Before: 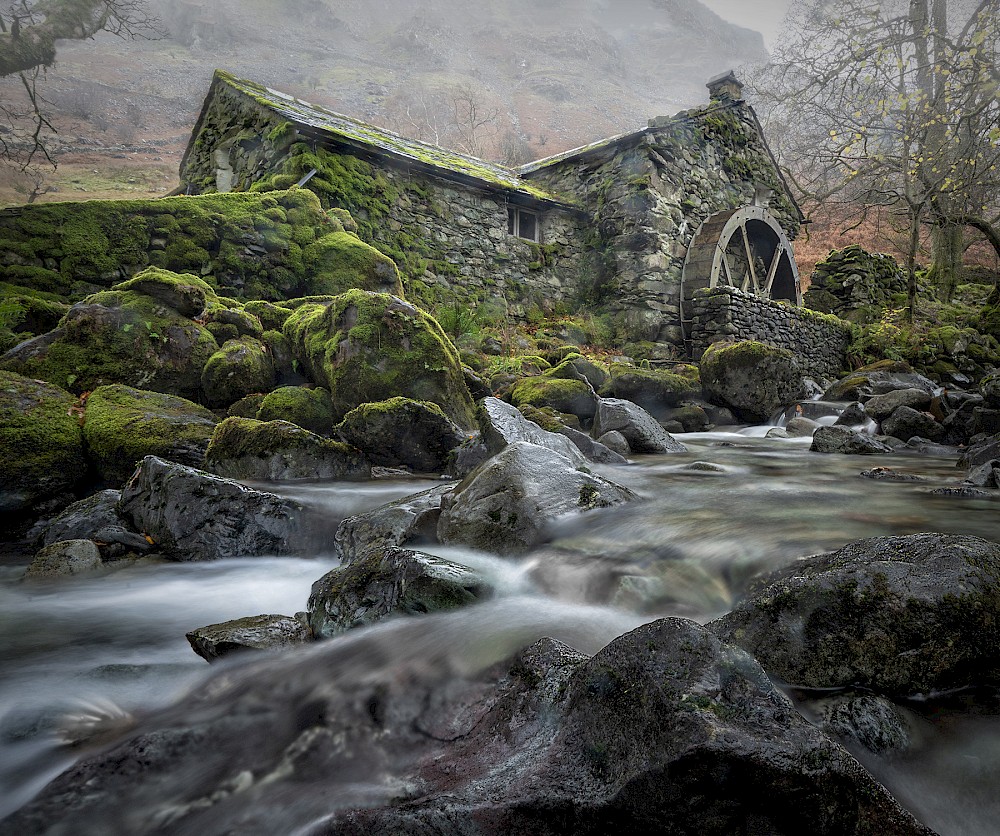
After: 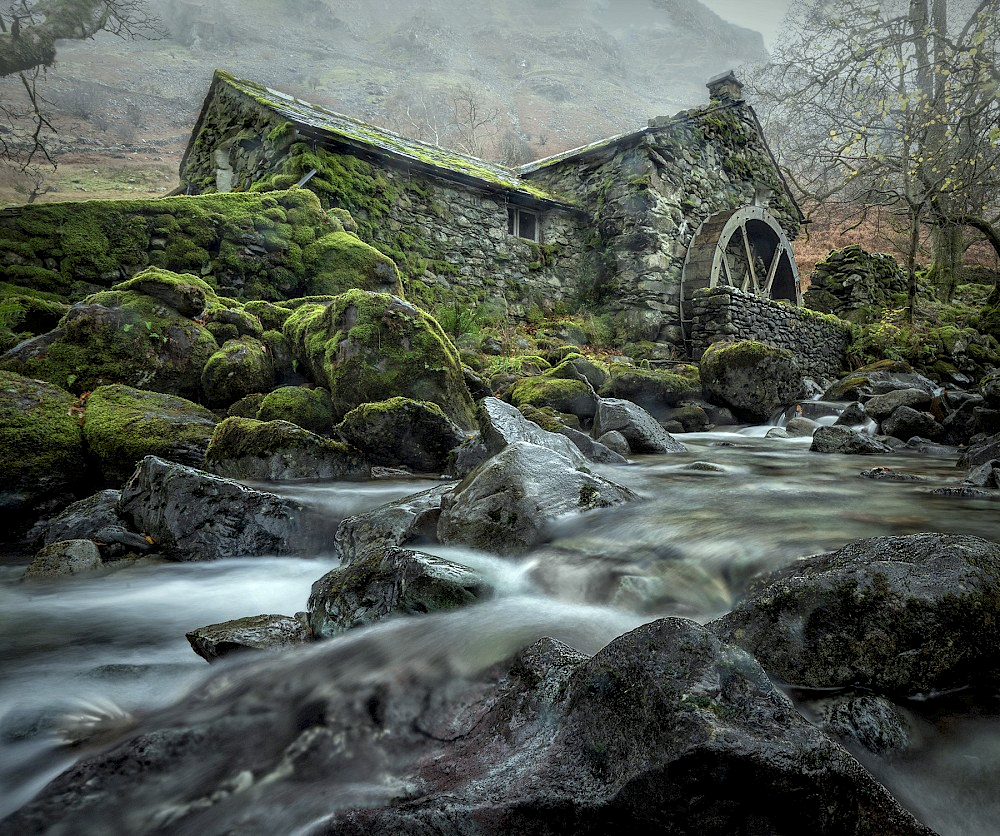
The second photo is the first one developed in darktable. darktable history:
color correction: highlights a* -6.61, highlights b* 0.607
local contrast: highlights 87%, shadows 80%
